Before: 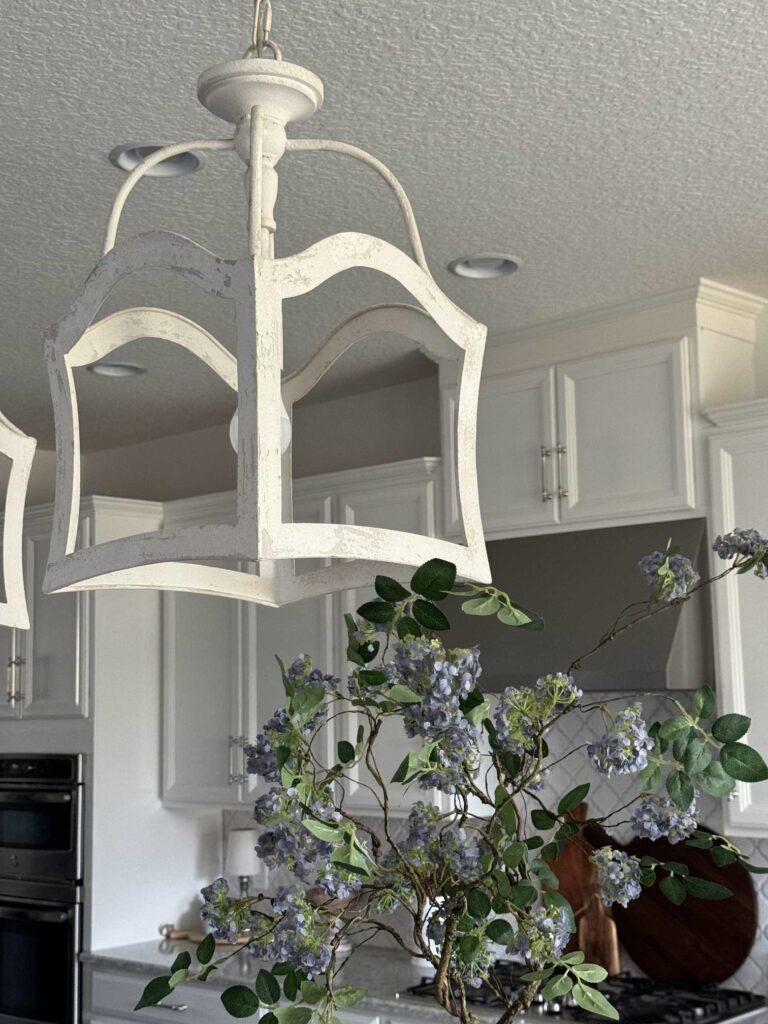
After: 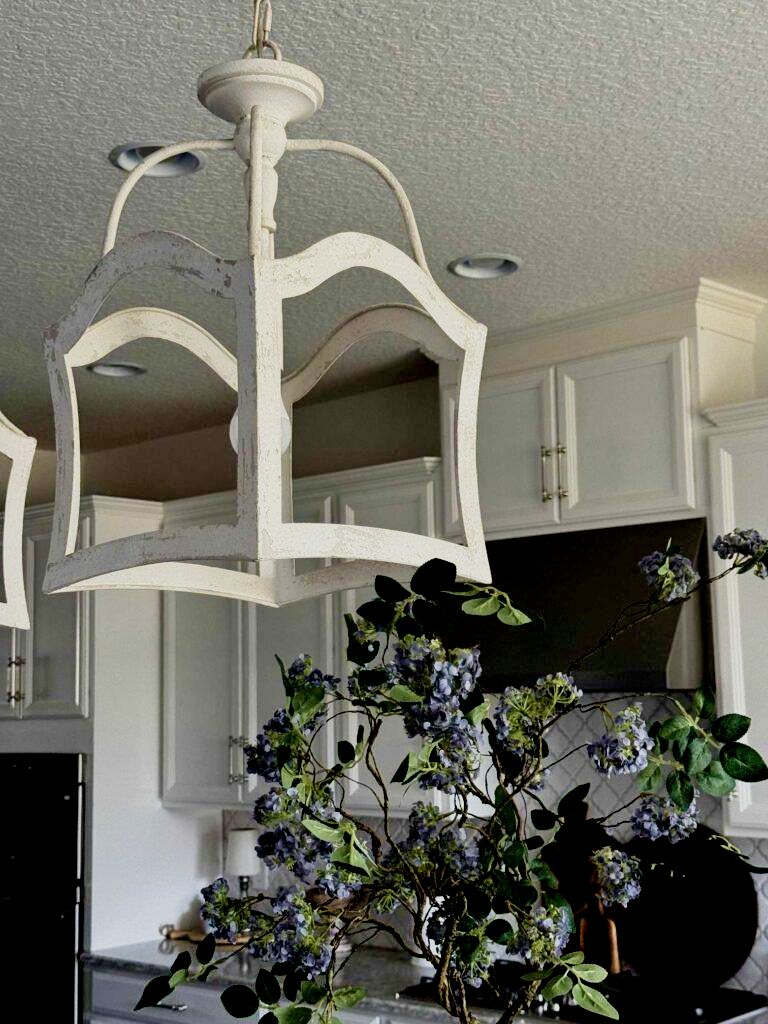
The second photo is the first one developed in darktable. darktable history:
exposure: black level correction 0.04, exposure 0.5 EV, compensate highlight preservation false
filmic rgb: middle gray luminance 29%, black relative exposure -10.3 EV, white relative exposure 5.5 EV, threshold 6 EV, target black luminance 0%, hardness 3.95, latitude 2.04%, contrast 1.132, highlights saturation mix 5%, shadows ↔ highlights balance 15.11%, add noise in highlights 0, preserve chrominance no, color science v3 (2019), use custom middle-gray values true, iterations of high-quality reconstruction 0, contrast in highlights soft, enable highlight reconstruction true
contrast brightness saturation: contrast 0.11, saturation -0.17
velvia: strength 56%
